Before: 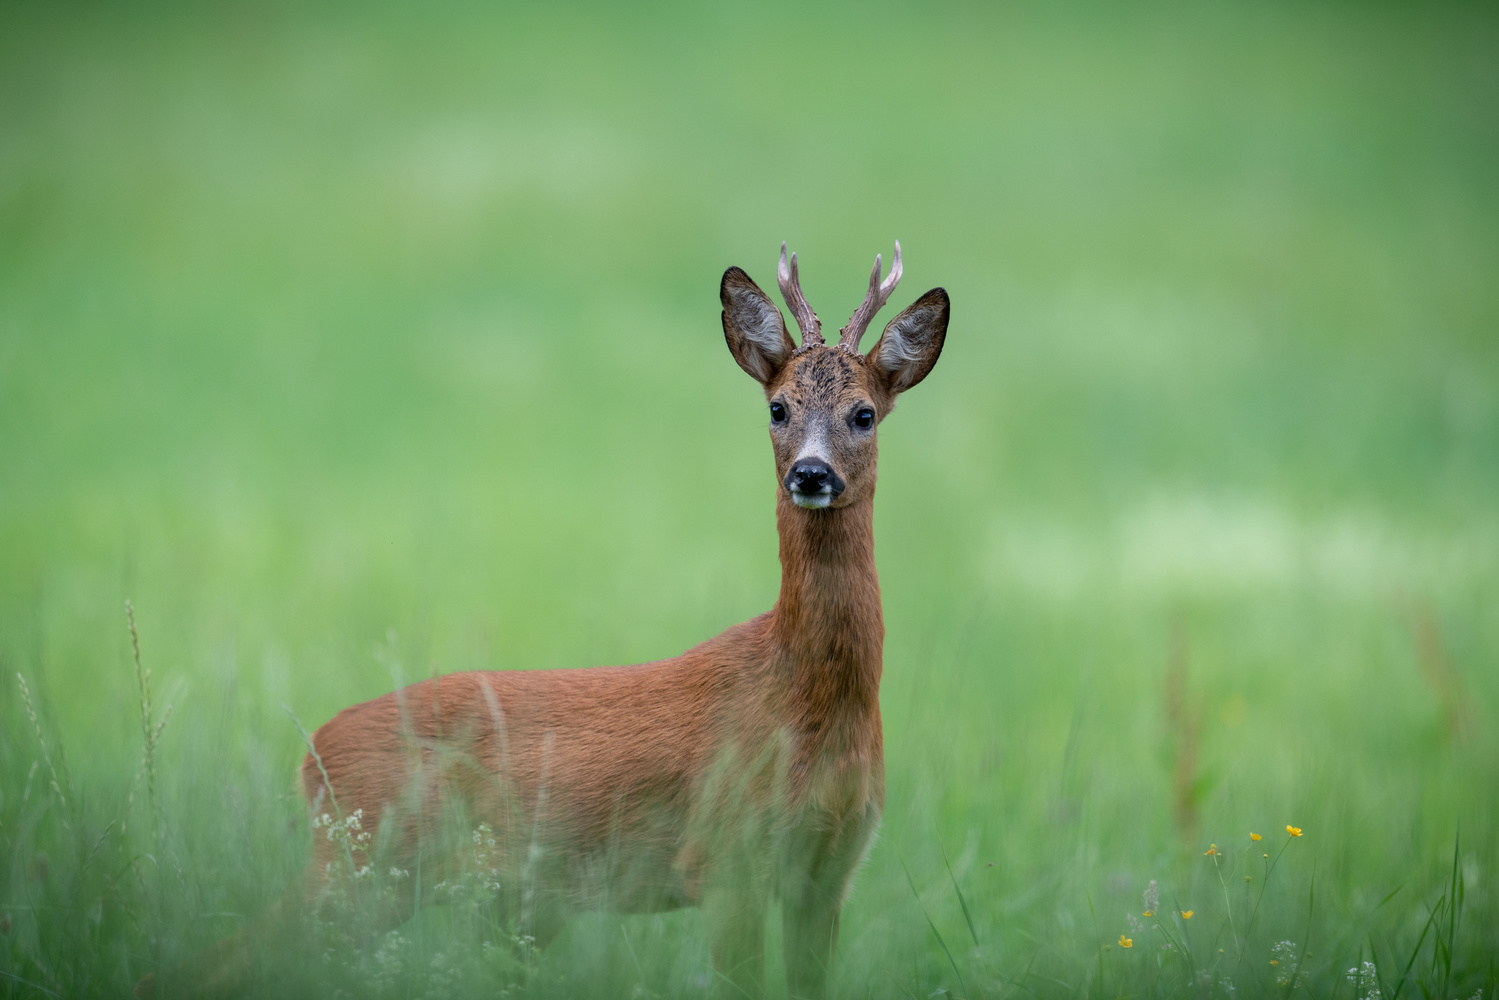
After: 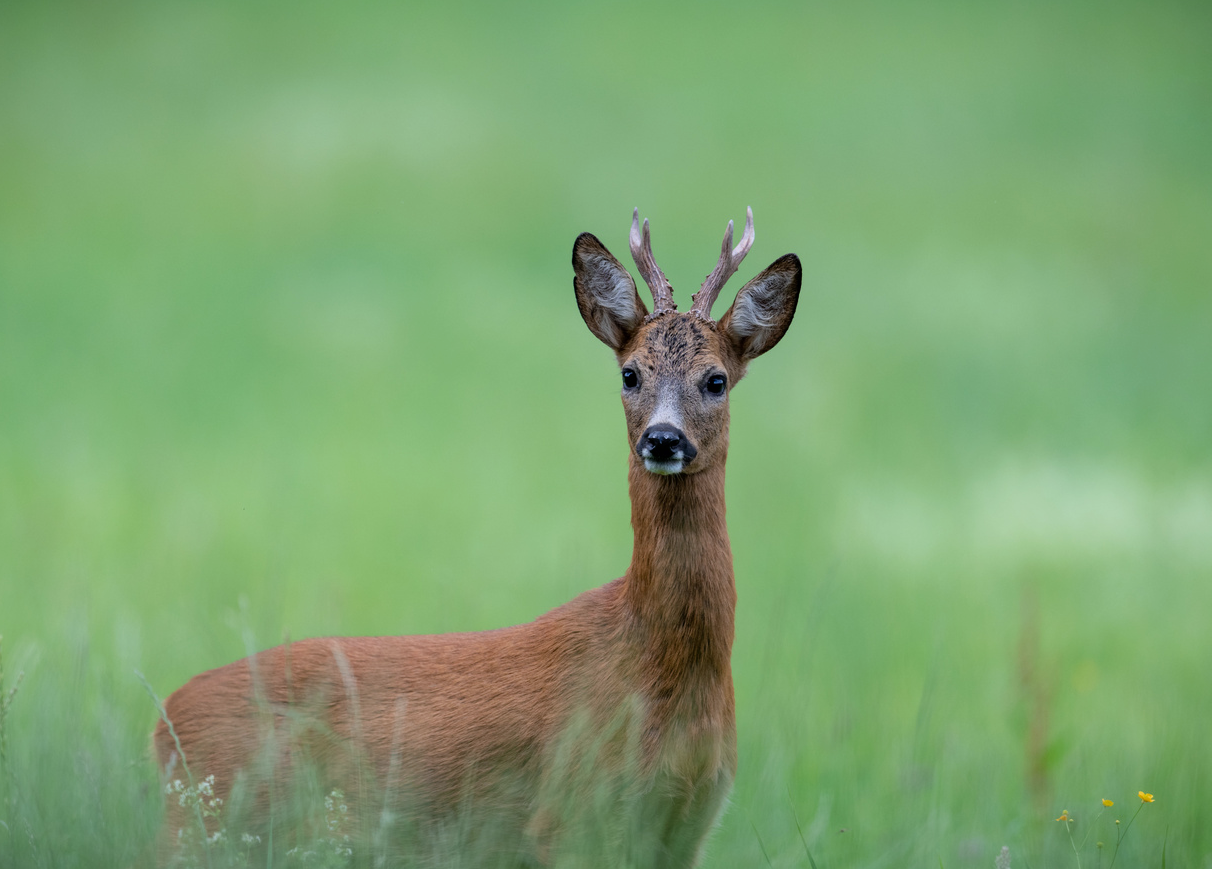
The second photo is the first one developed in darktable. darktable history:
crop: left 9.929%, top 3.475%, right 9.188%, bottom 9.529%
filmic rgb: black relative exposure -11.35 EV, white relative exposure 3.22 EV, hardness 6.76, color science v6 (2022)
white balance: red 0.98, blue 1.034
